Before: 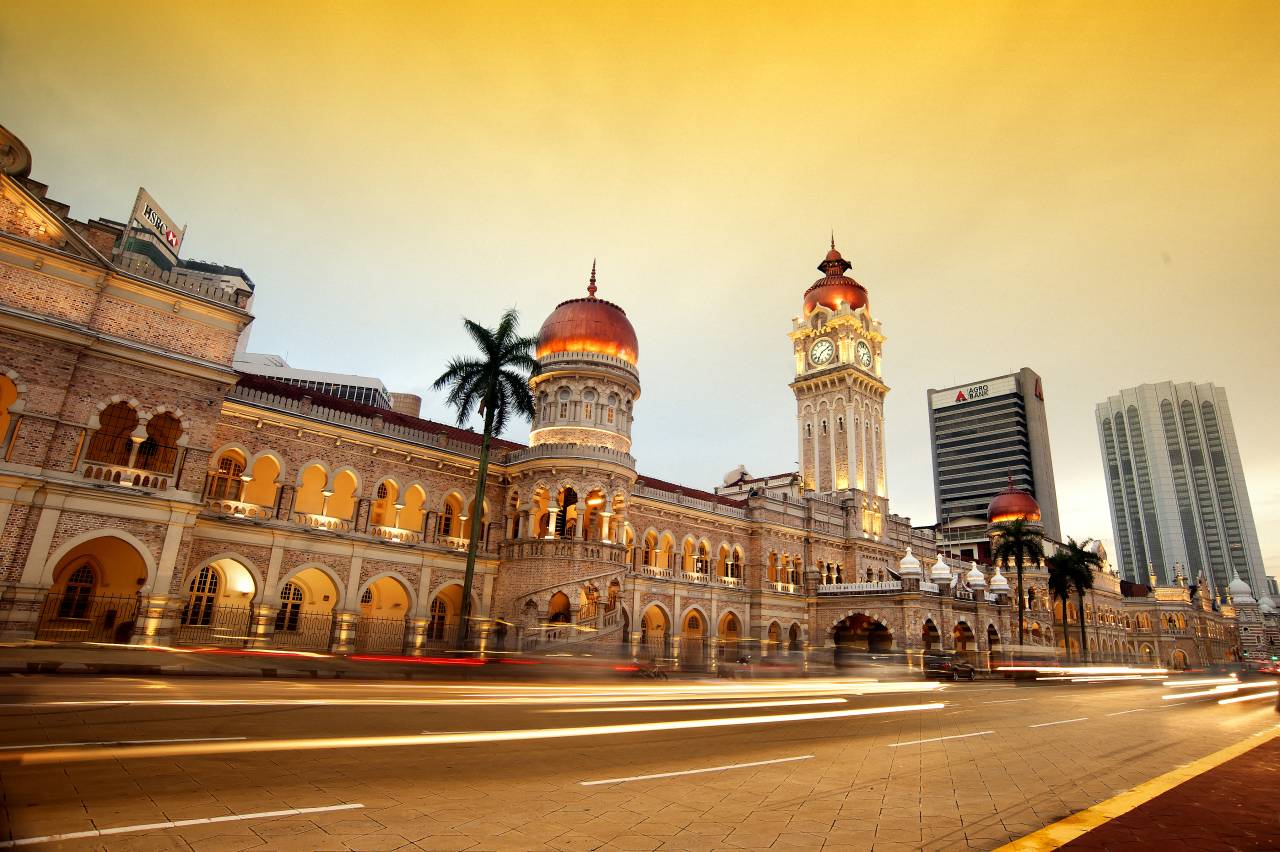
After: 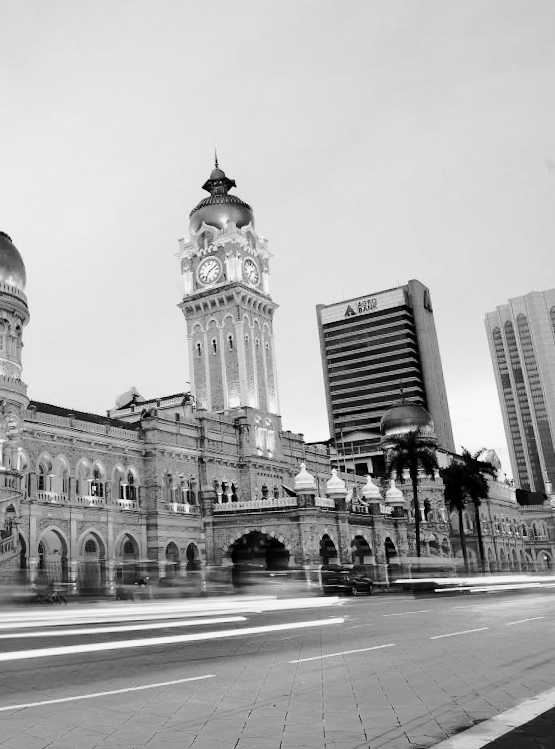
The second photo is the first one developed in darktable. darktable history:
tone curve: curves: ch0 [(0, 0) (0.104, 0.061) (0.239, 0.201) (0.327, 0.317) (0.401, 0.443) (0.489, 0.566) (0.65, 0.68) (0.832, 0.858) (1, 0.977)]; ch1 [(0, 0) (0.161, 0.092) (0.35, 0.33) (0.379, 0.401) (0.447, 0.476) (0.495, 0.499) (0.515, 0.518) (0.534, 0.557) (0.602, 0.625) (0.712, 0.706) (1, 1)]; ch2 [(0, 0) (0.359, 0.372) (0.437, 0.437) (0.502, 0.501) (0.55, 0.534) (0.592, 0.601) (0.647, 0.64) (1, 1)], color space Lab, independent channels, preserve colors none
rotate and perspective: rotation -2°, crop left 0.022, crop right 0.978, crop top 0.049, crop bottom 0.951
monochrome: on, module defaults
crop: left 47.628%, top 6.643%, right 7.874%
